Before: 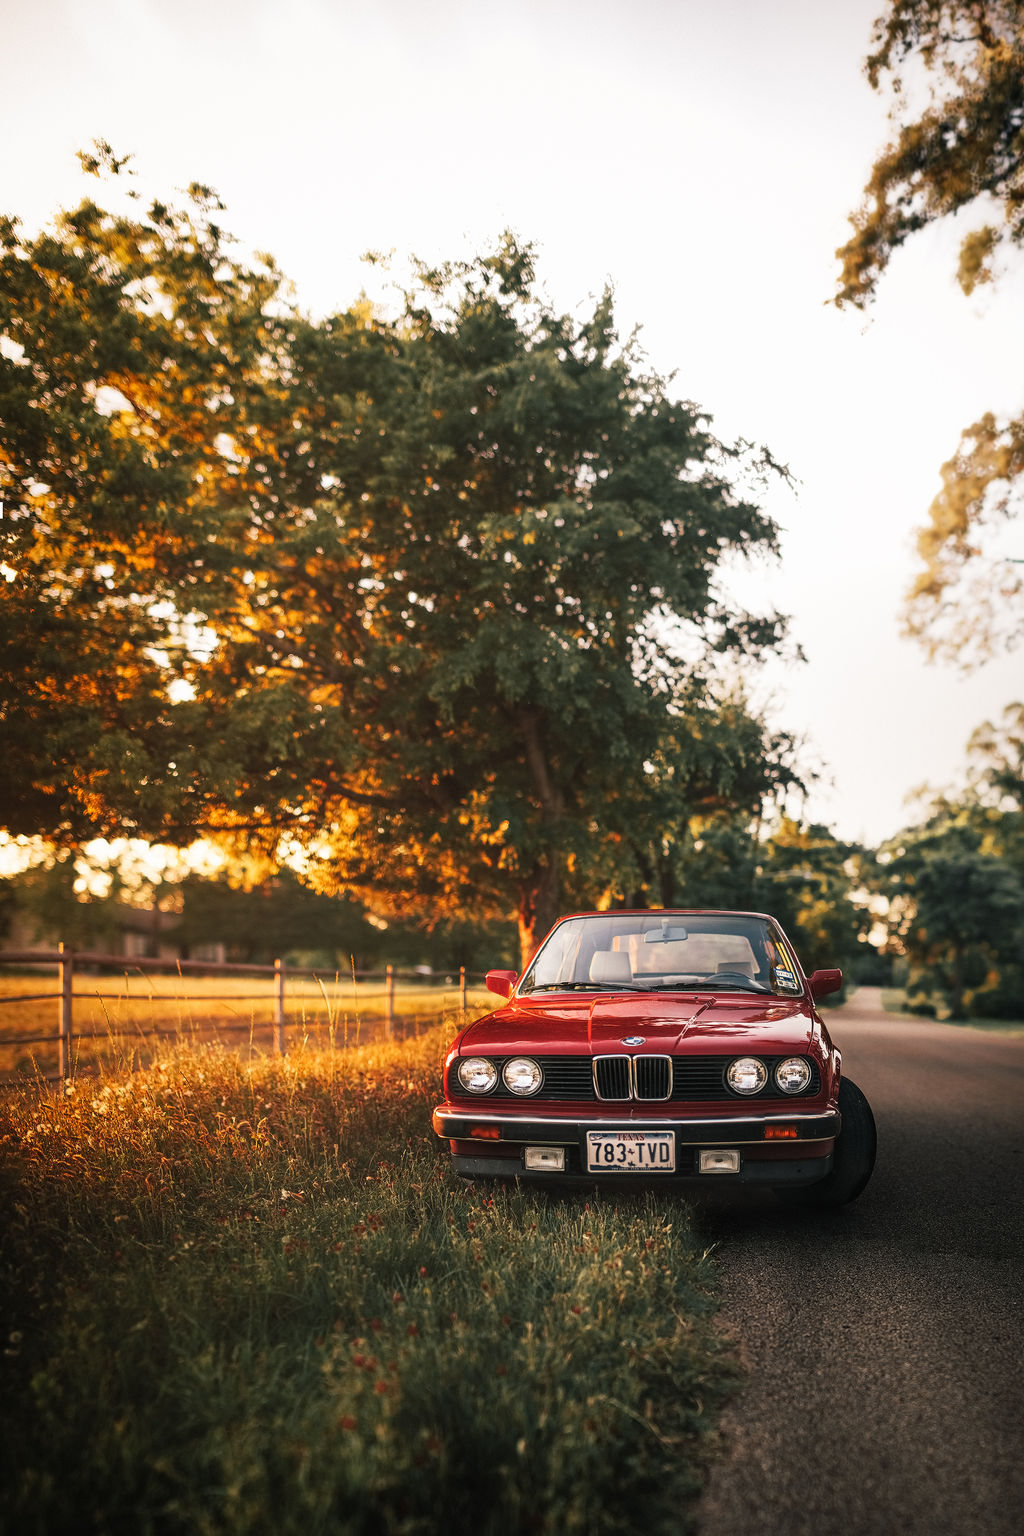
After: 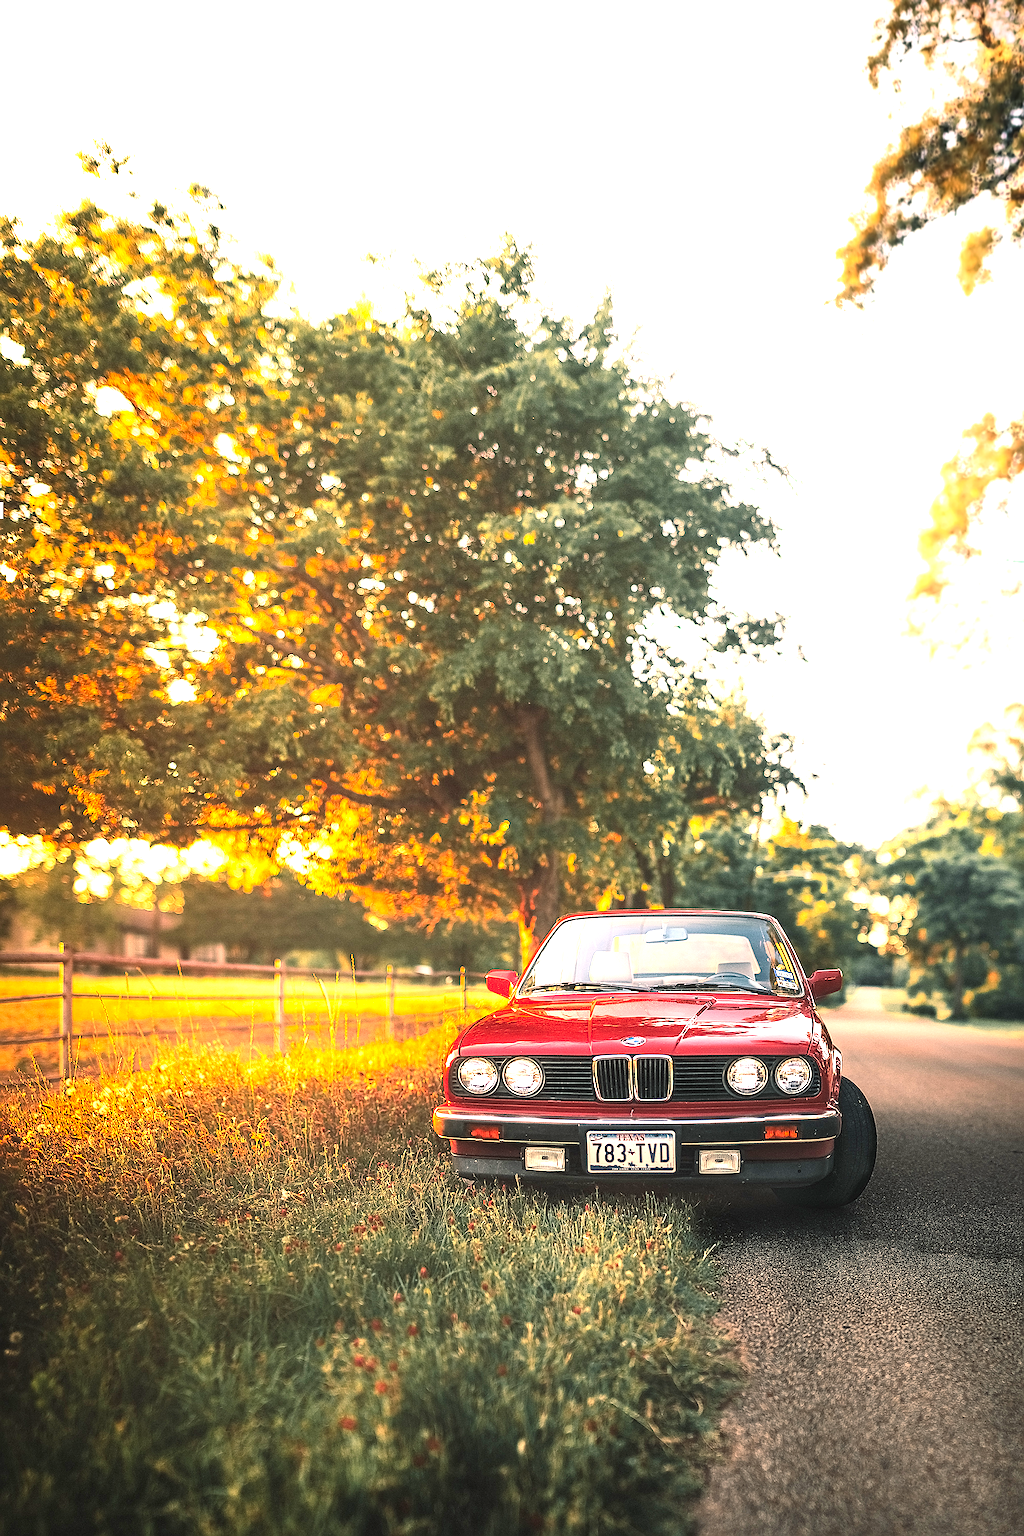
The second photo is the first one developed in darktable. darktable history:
sharpen: radius 1.37, amount 1.245, threshold 0.776
contrast brightness saturation: contrast 0.204, brightness 0.167, saturation 0.222
exposure: black level correction 0, exposure 1.401 EV, compensate exposure bias true, compensate highlight preservation false
